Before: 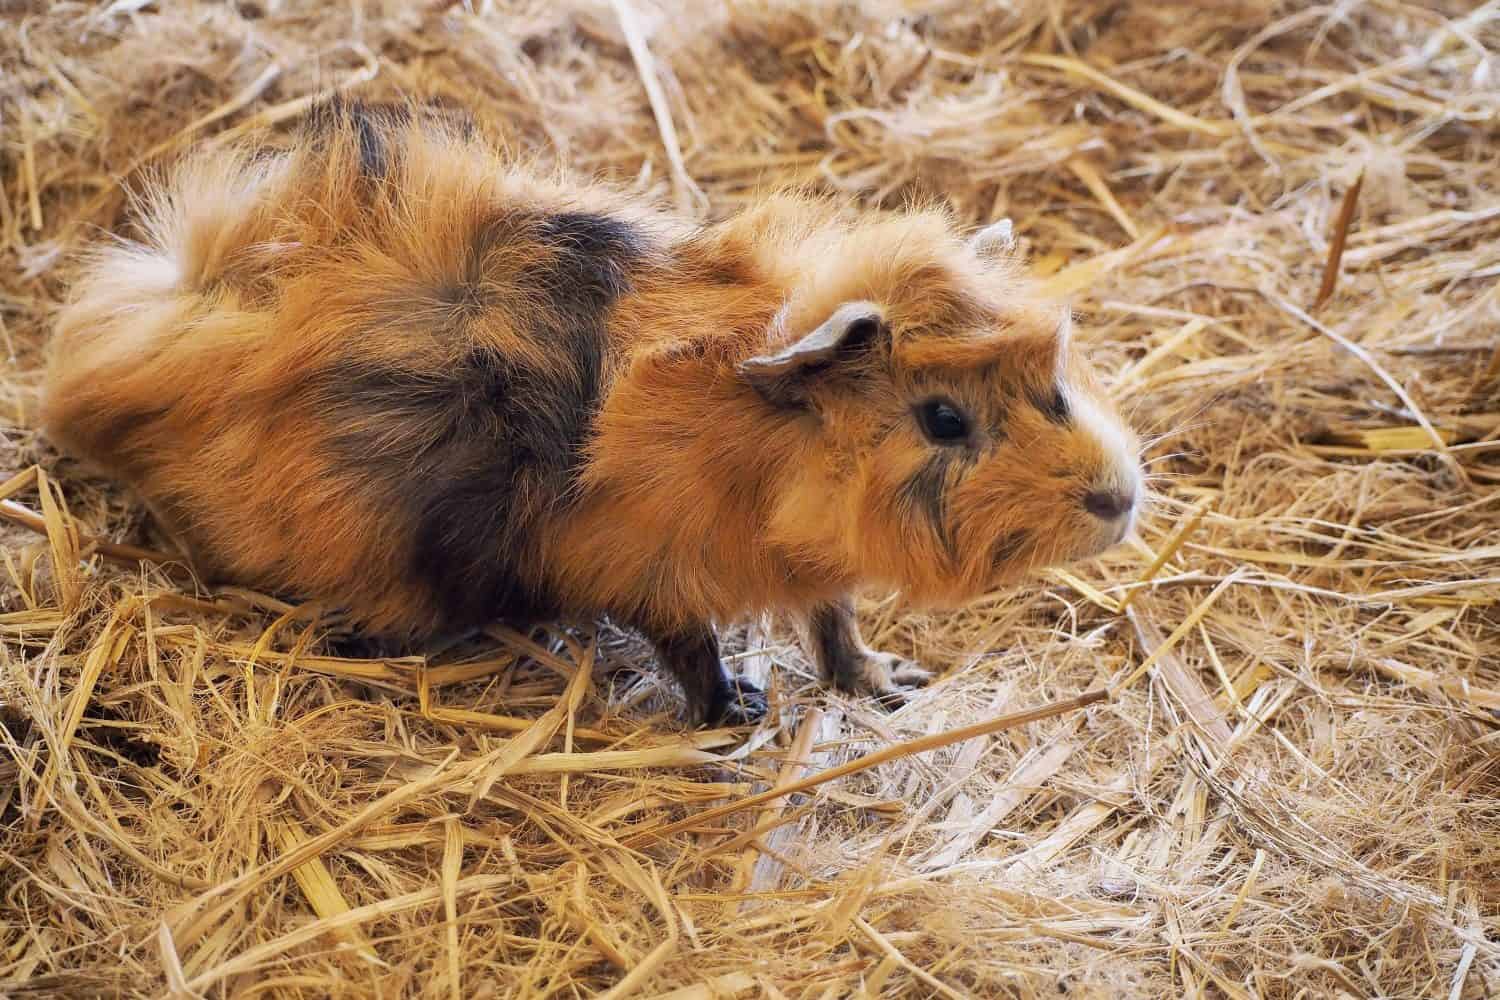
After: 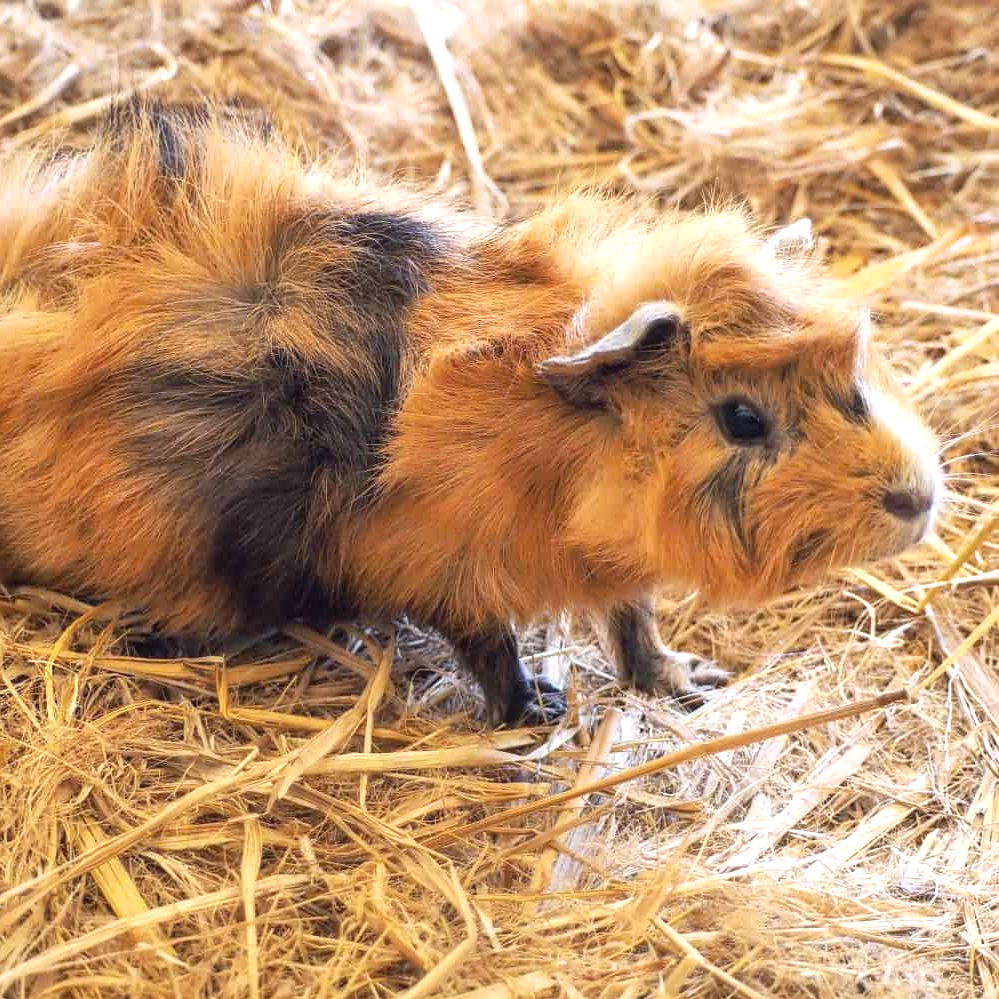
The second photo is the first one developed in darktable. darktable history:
local contrast: detail 110%
crop and rotate: left 13.409%, right 19.924%
white balance: red 1, blue 1
exposure: exposure 0.566 EV, compensate highlight preservation false
